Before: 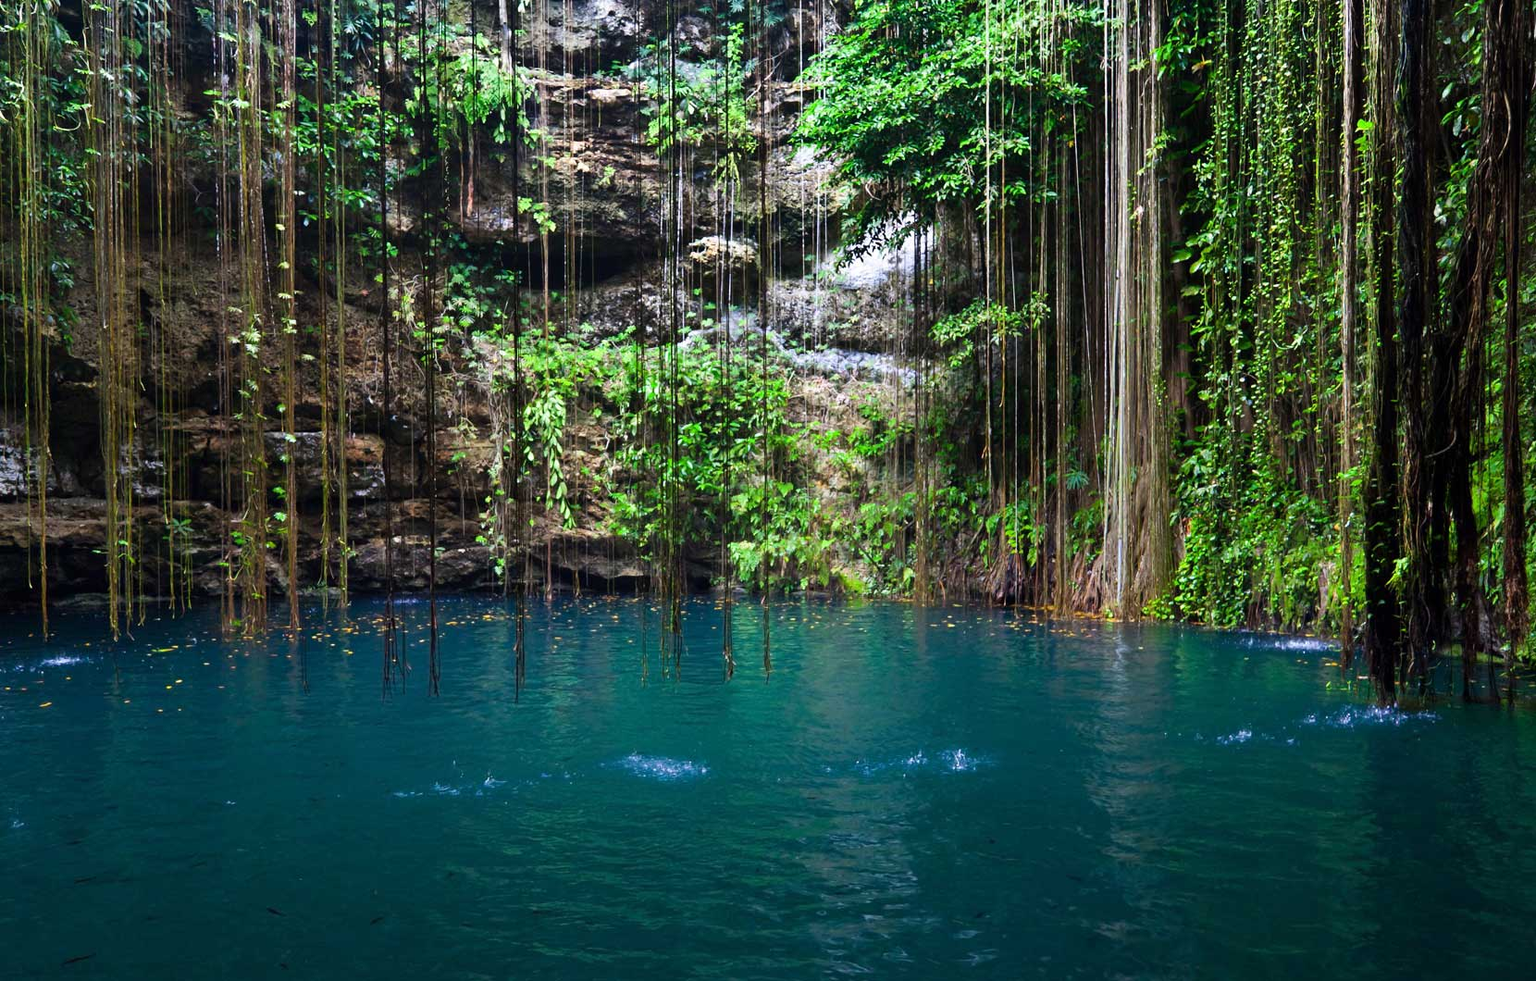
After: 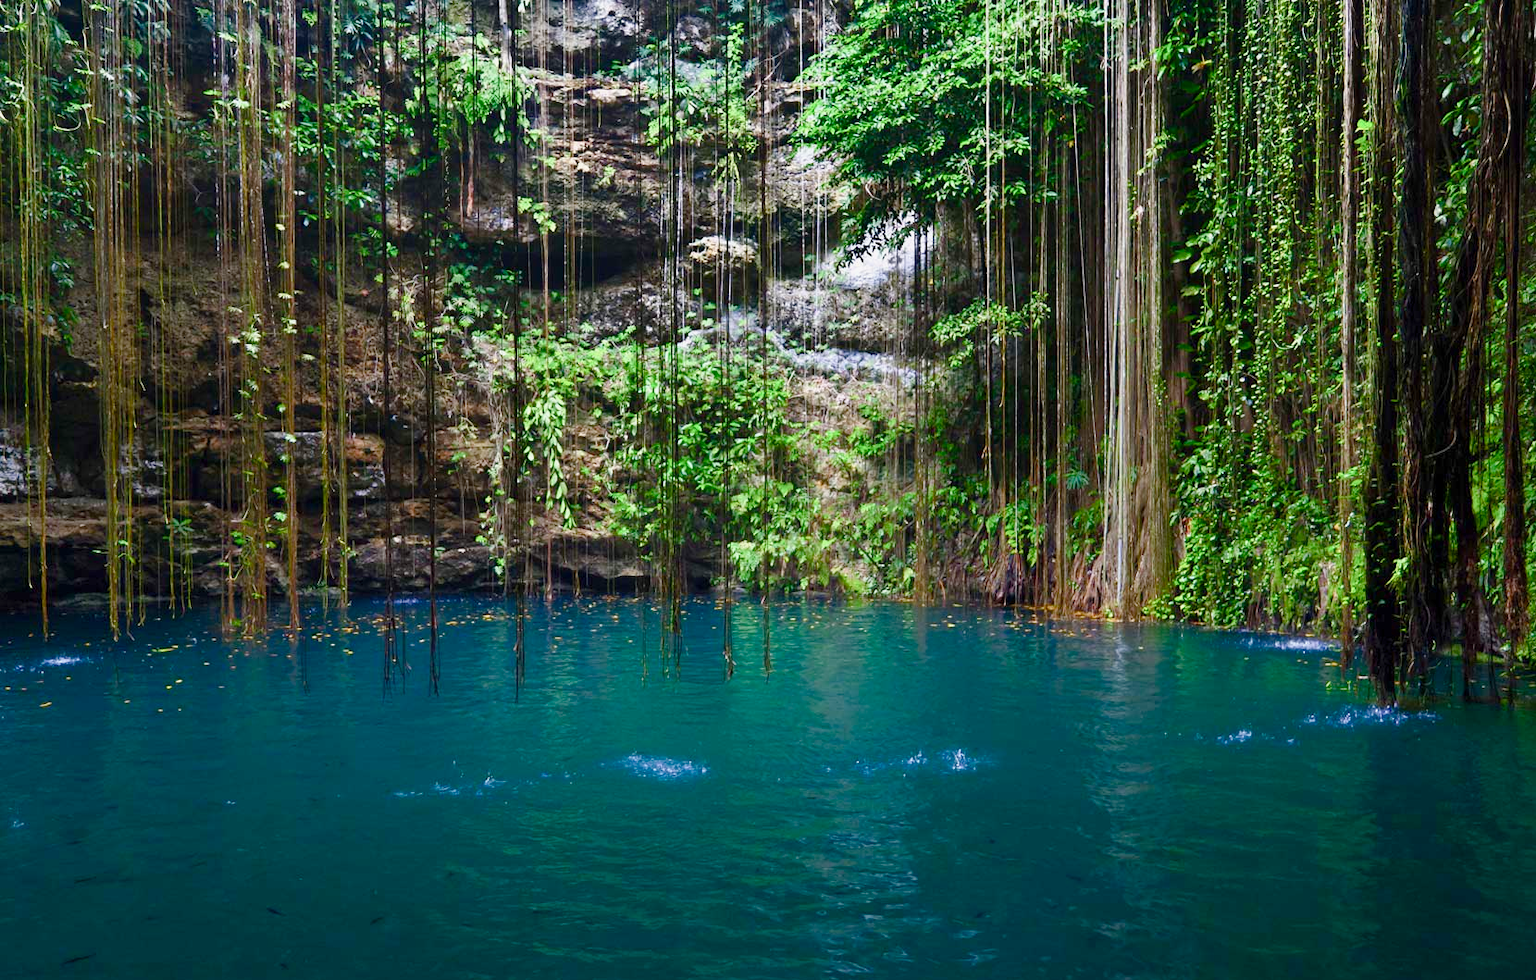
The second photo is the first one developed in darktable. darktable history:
levels: levels [0, 0.48, 0.961]
color balance rgb: shadows lift › chroma 1%, shadows lift › hue 113°, highlights gain › chroma 0.2%, highlights gain › hue 333°, perceptual saturation grading › global saturation 20%, perceptual saturation grading › highlights -50%, perceptual saturation grading › shadows 25%, contrast -10%
